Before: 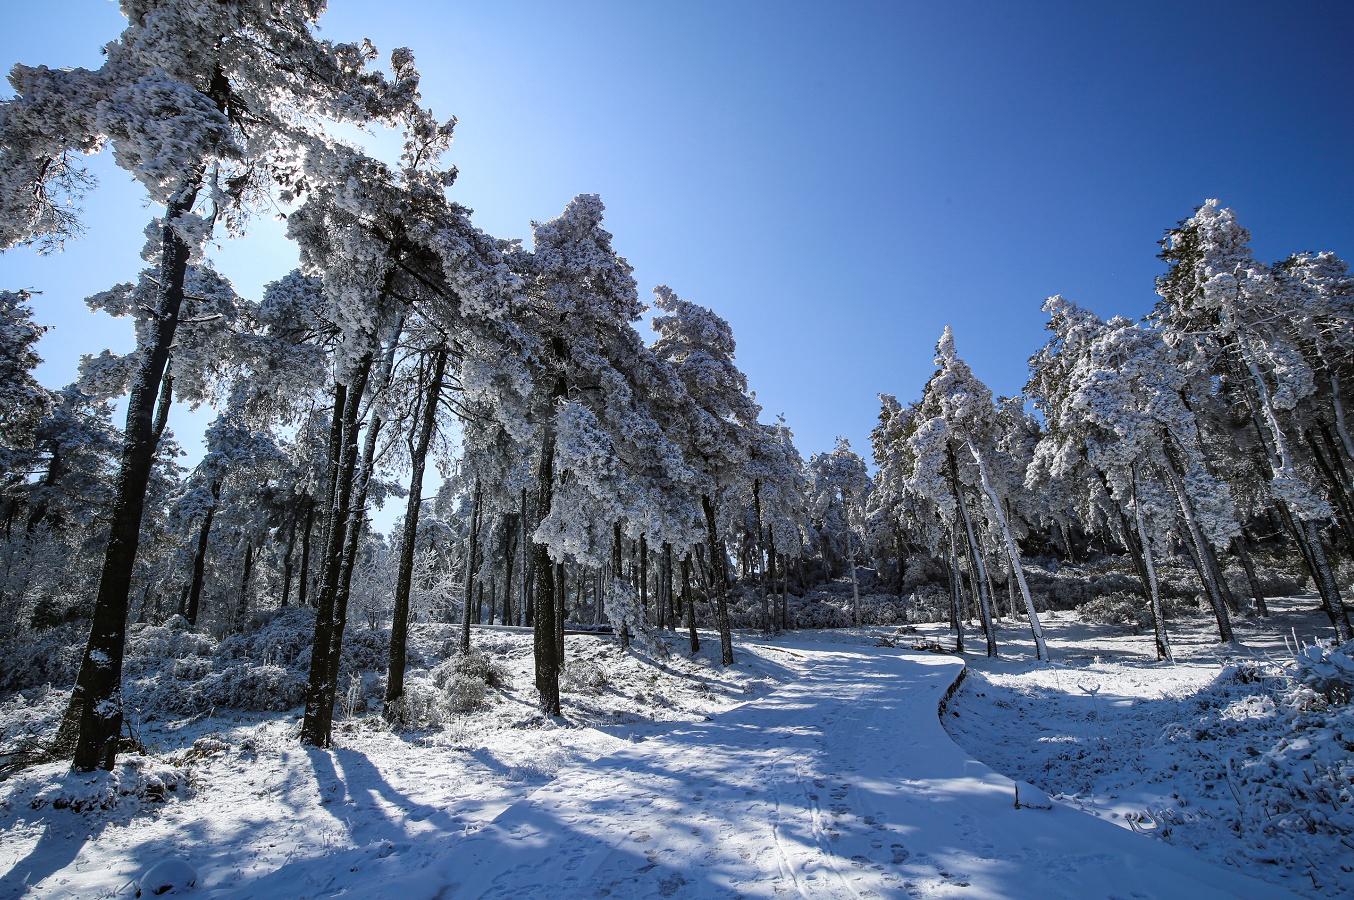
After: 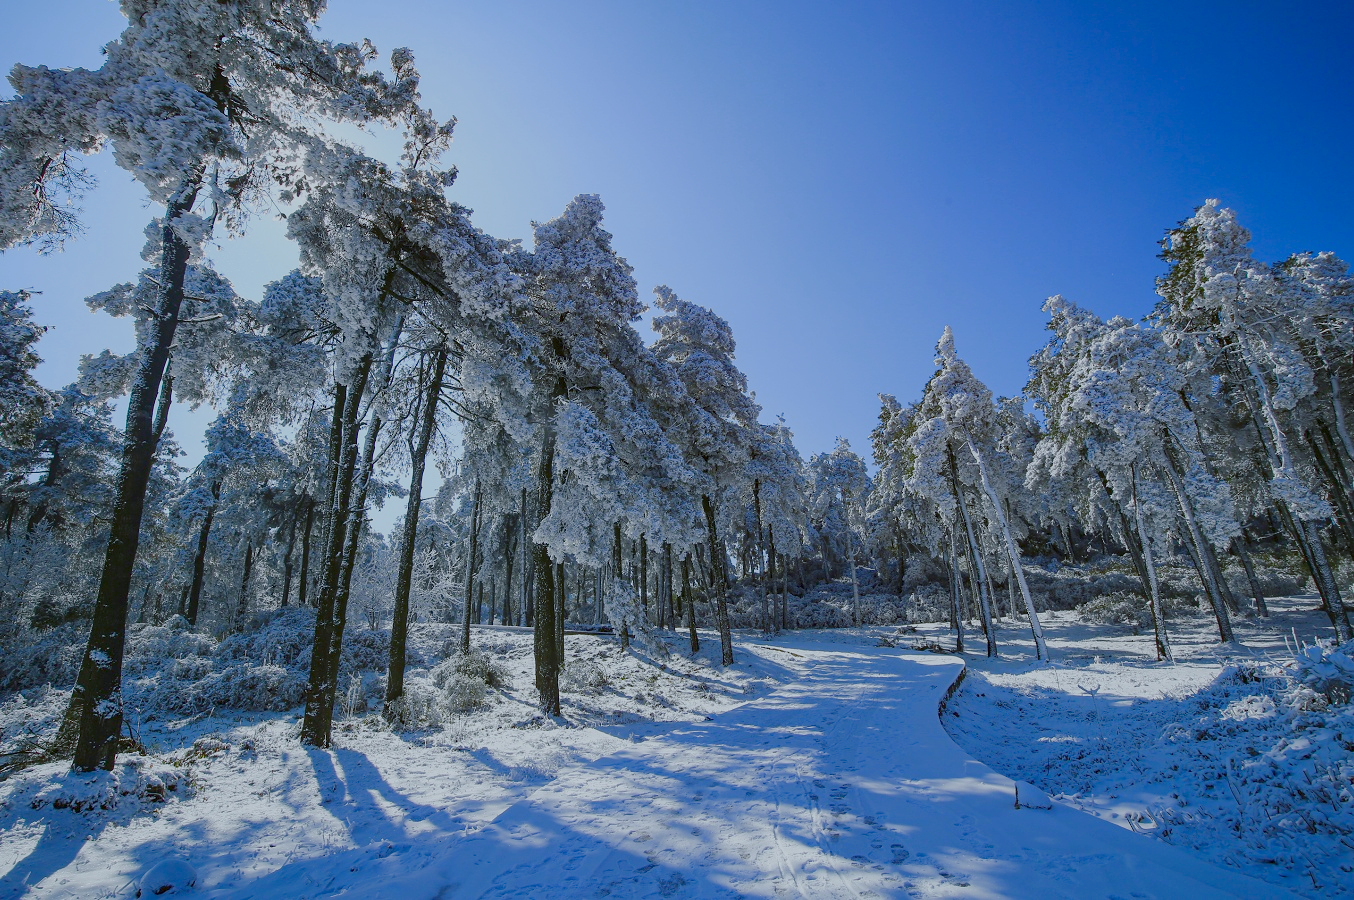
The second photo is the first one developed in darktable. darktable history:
white balance: red 0.925, blue 1.046
color balance rgb: shadows lift › chroma 1%, shadows lift › hue 113°, highlights gain › chroma 0.2%, highlights gain › hue 333°, perceptual saturation grading › global saturation 20%, perceptual saturation grading › highlights -50%, perceptual saturation grading › shadows 25%, contrast -30%
